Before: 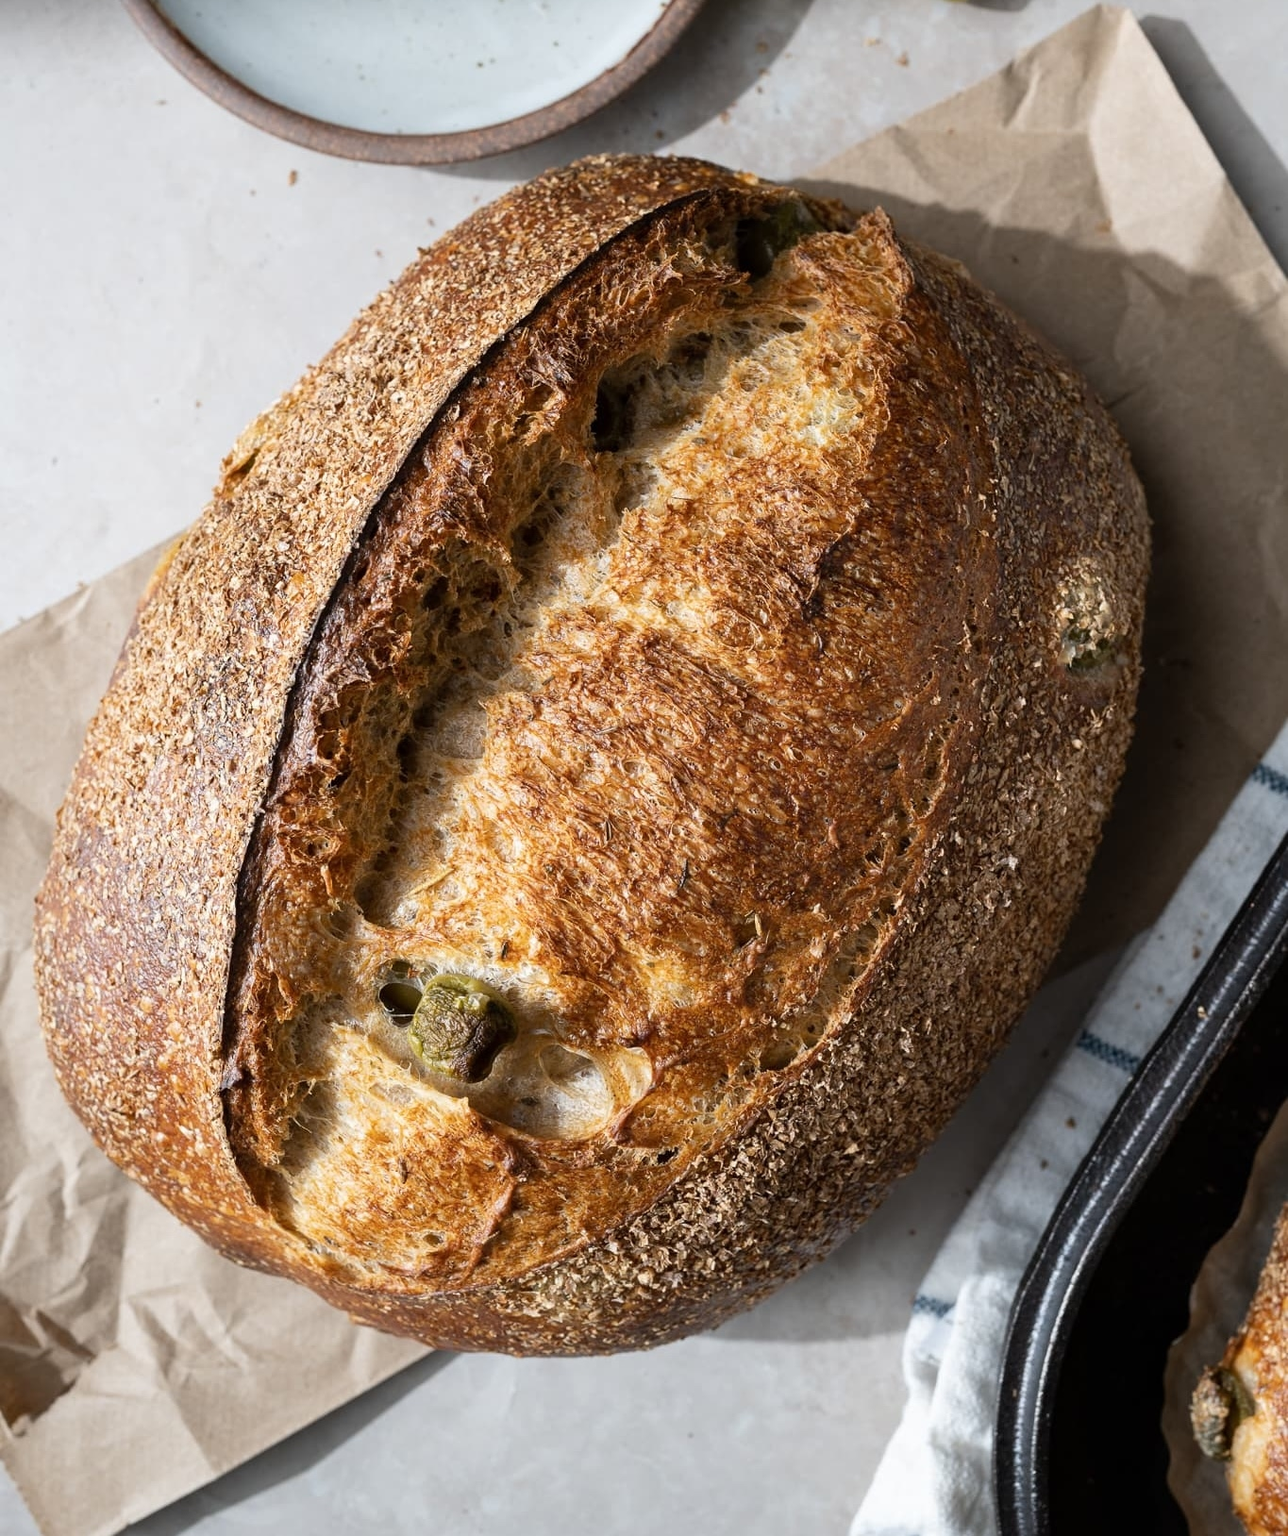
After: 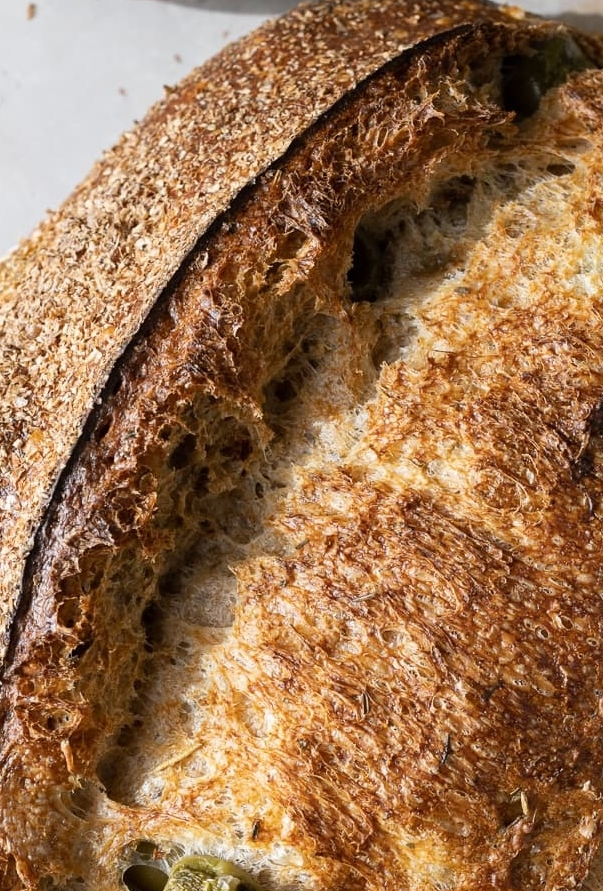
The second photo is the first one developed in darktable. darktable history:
crop: left 20.51%, top 10.897%, right 35.253%, bottom 34.353%
